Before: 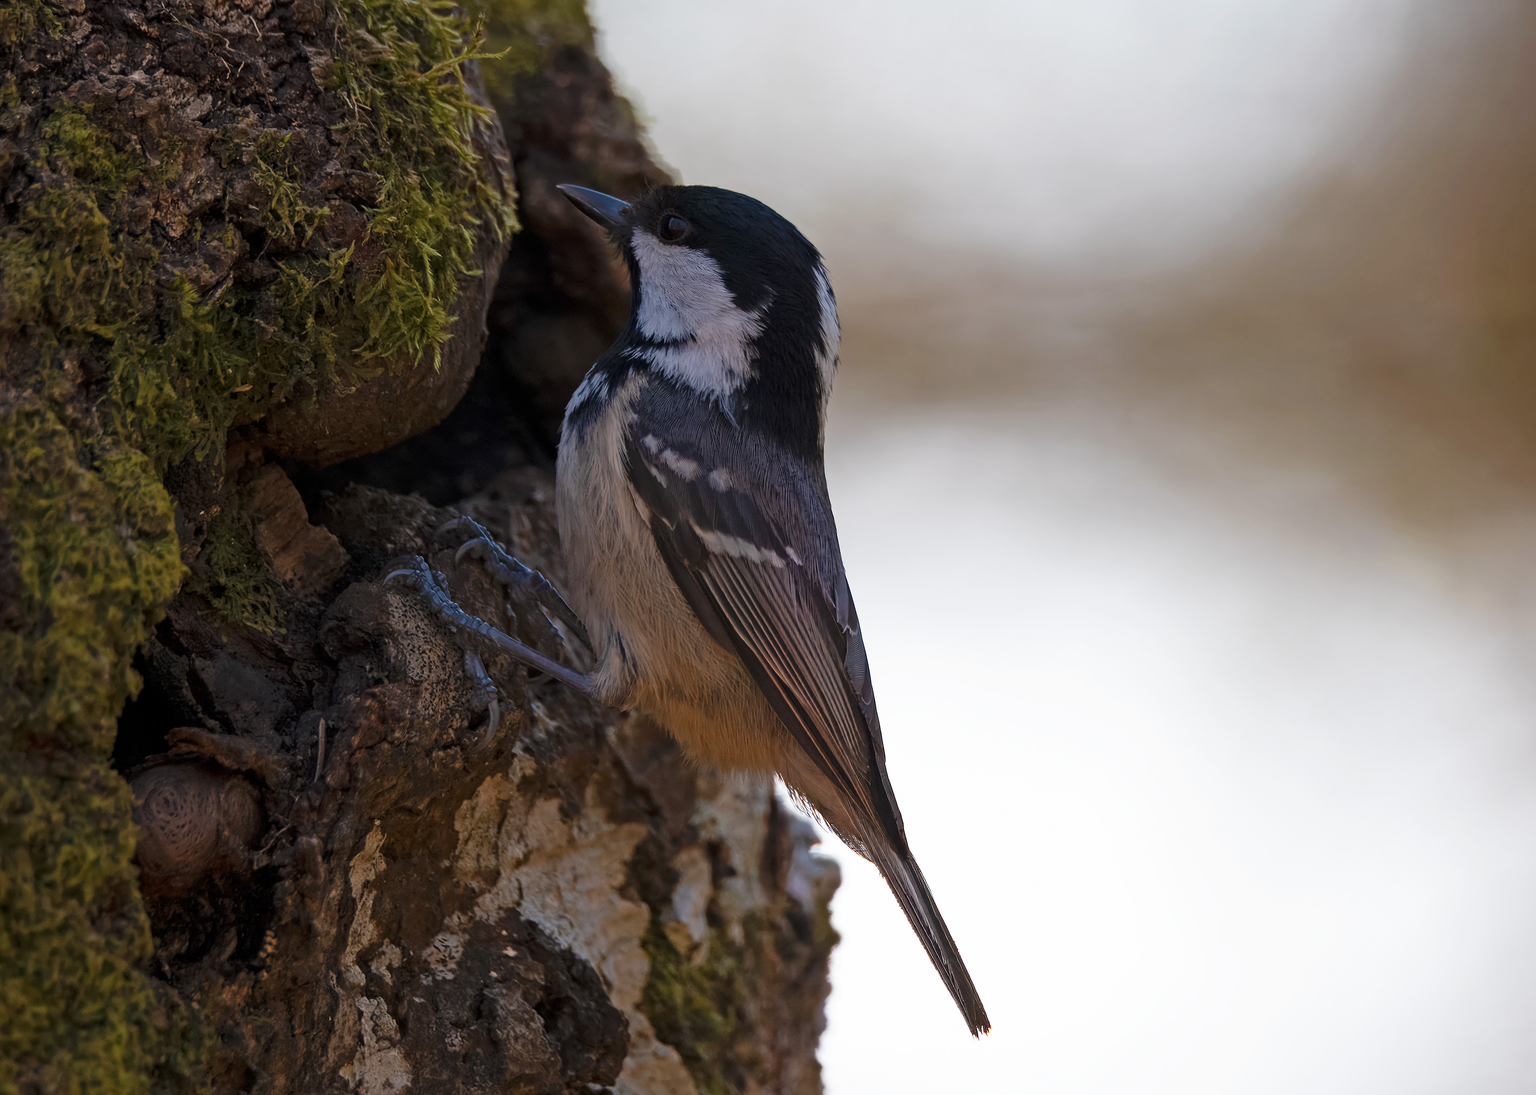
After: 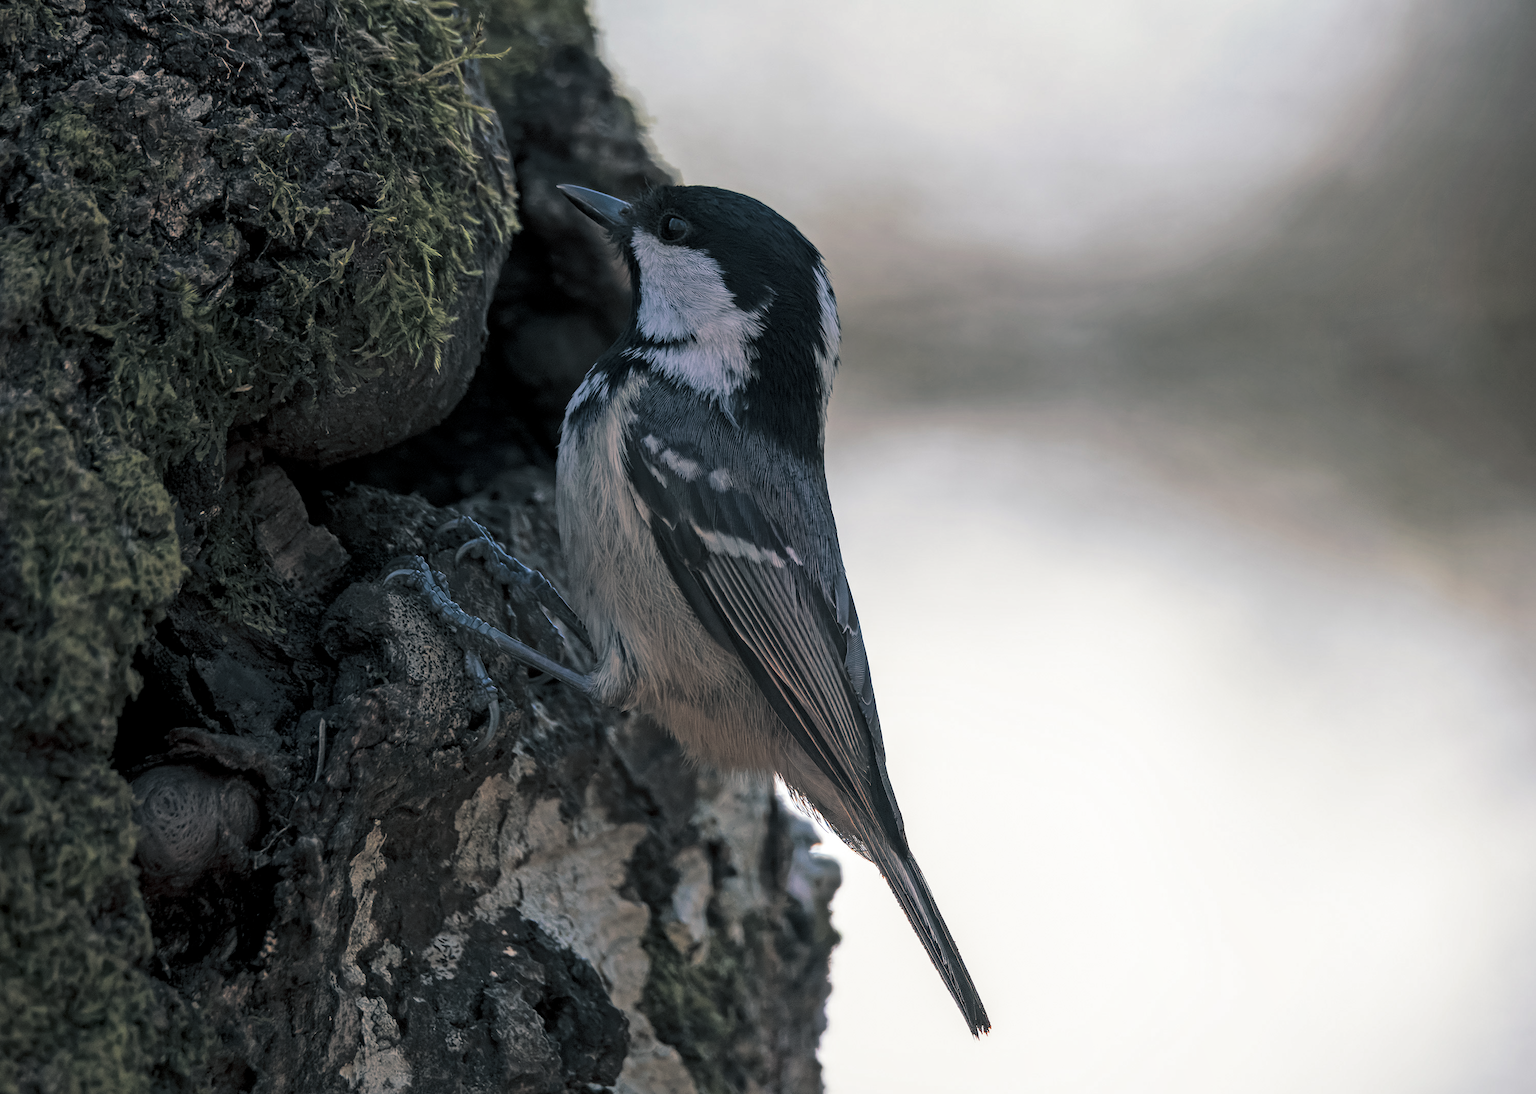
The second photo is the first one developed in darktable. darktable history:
local contrast: detail 130%
split-toning: shadows › hue 205.2°, shadows › saturation 0.29, highlights › hue 50.4°, highlights › saturation 0.38, balance -49.9
